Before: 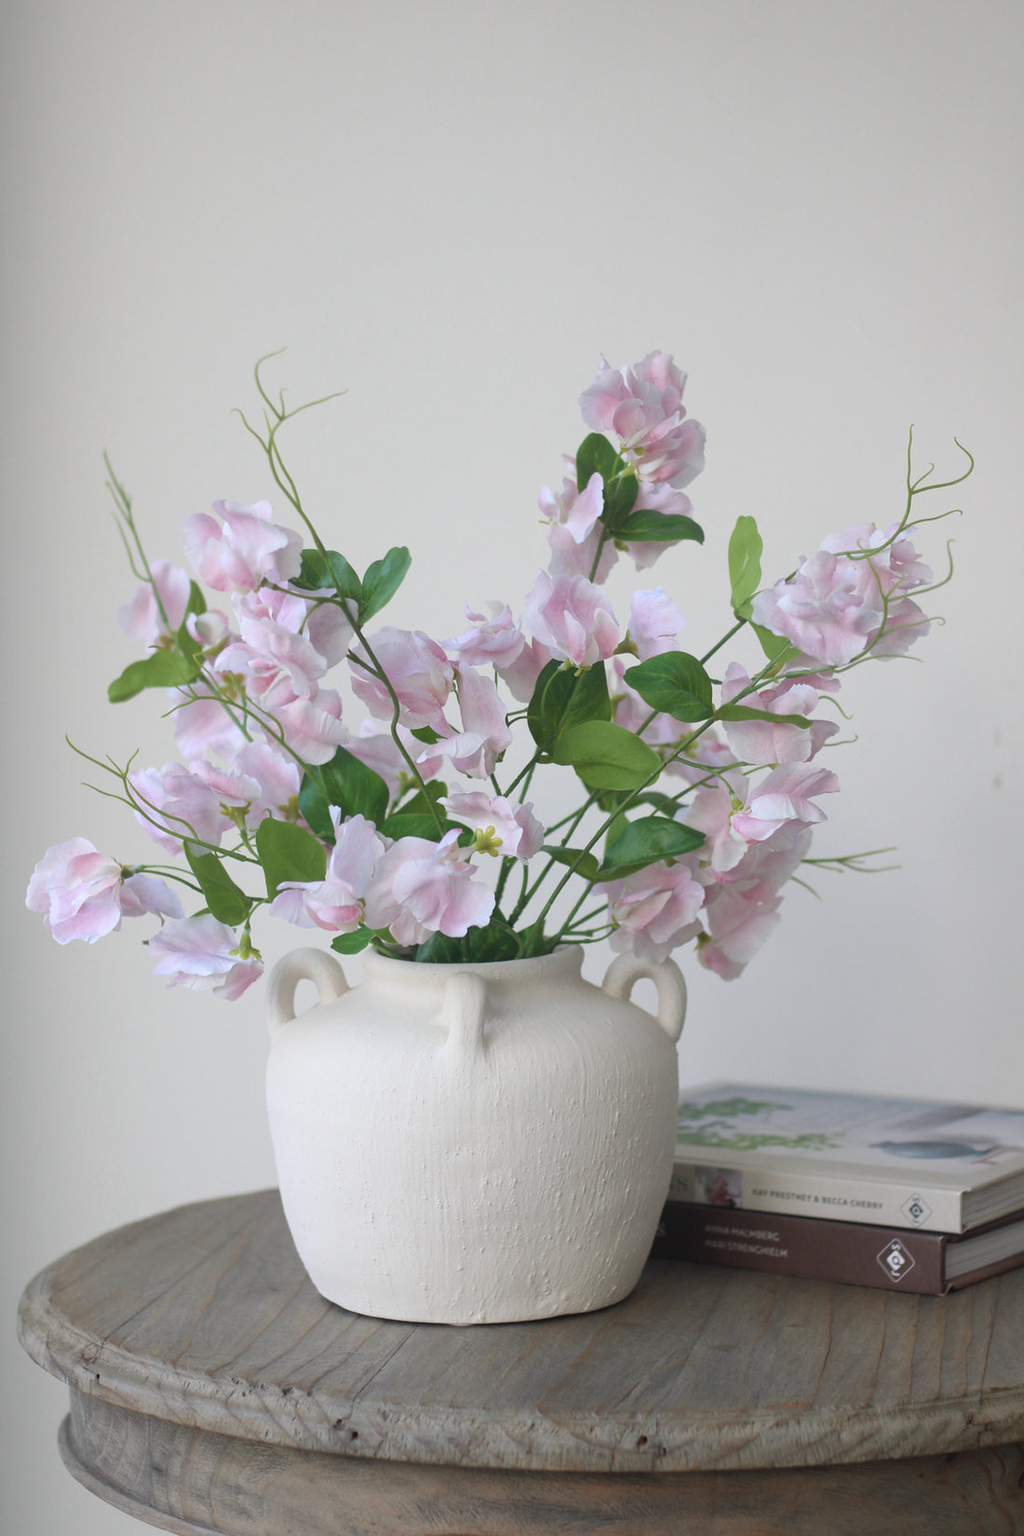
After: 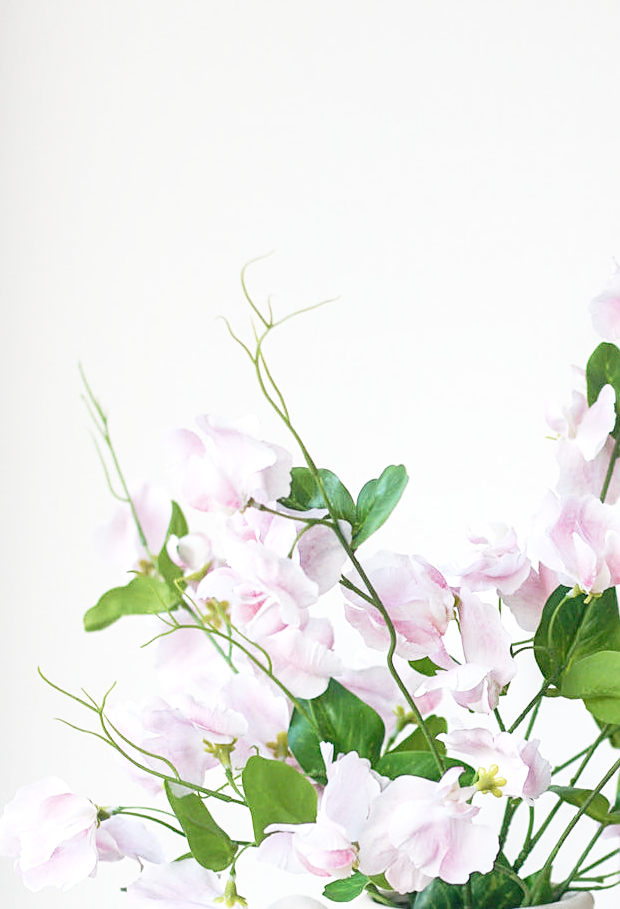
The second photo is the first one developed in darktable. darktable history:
sharpen: on, module defaults
base curve: curves: ch0 [(0, 0) (0.012, 0.01) (0.073, 0.168) (0.31, 0.711) (0.645, 0.957) (1, 1)], preserve colors none
local contrast: detail 130%
crop and rotate: left 3.037%, top 7.457%, right 40.555%, bottom 37.424%
